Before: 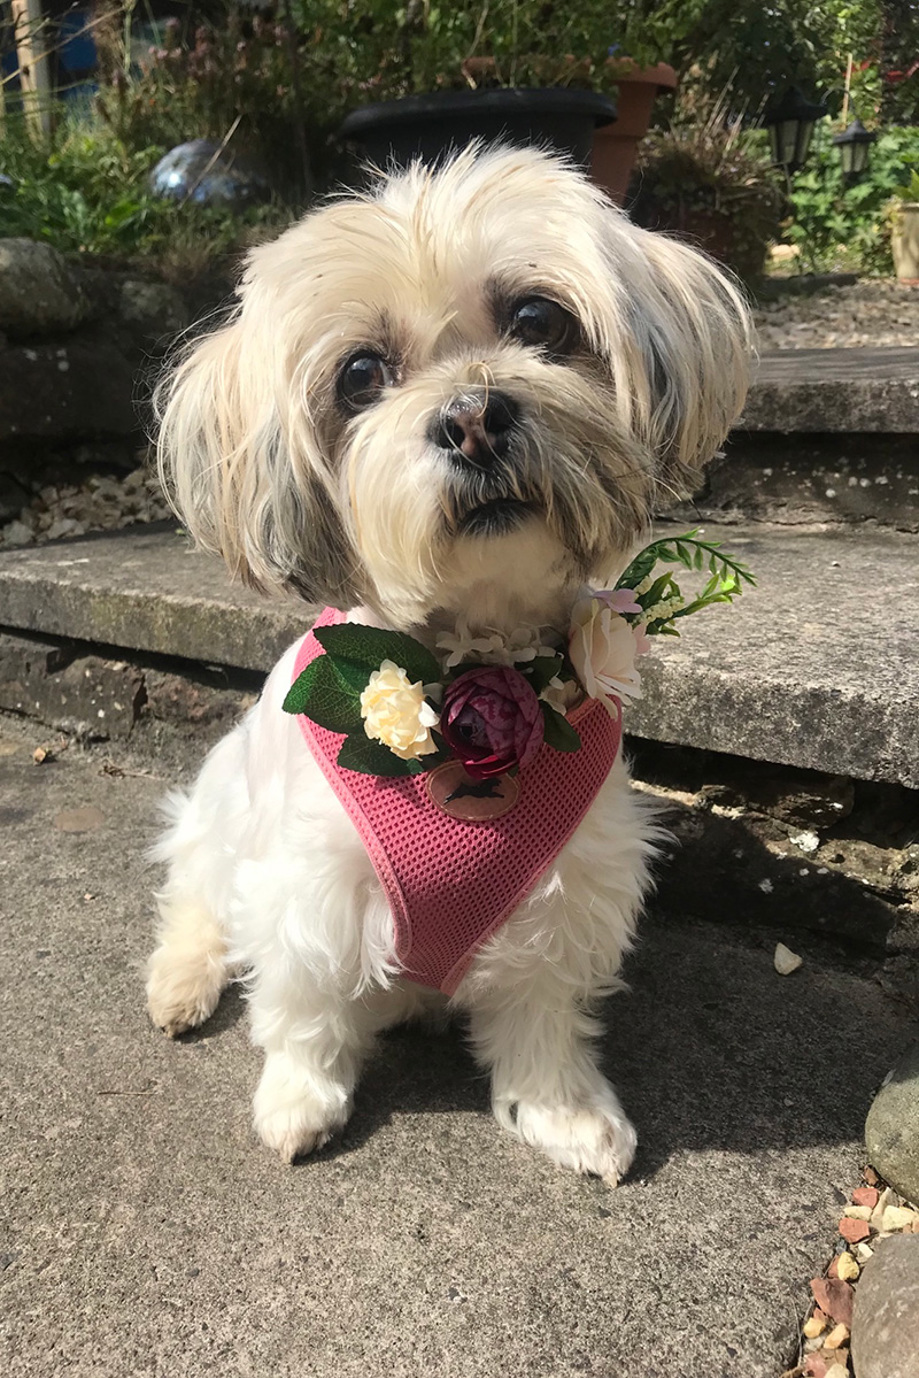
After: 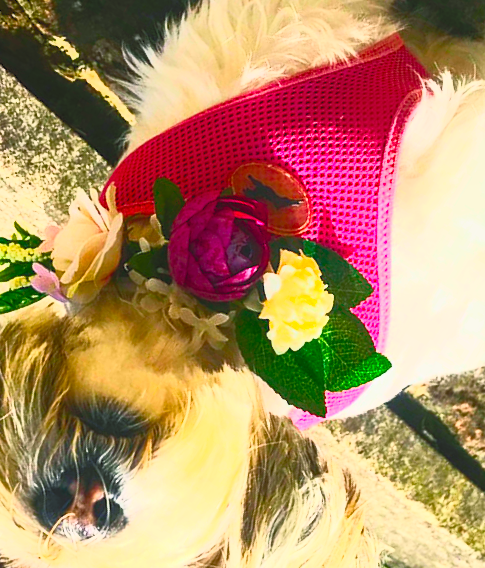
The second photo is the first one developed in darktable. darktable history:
color balance rgb: shadows lift › chroma 2.054%, shadows lift › hue 215.94°, linear chroma grading › global chroma 14.402%, perceptual saturation grading › global saturation 20%, perceptual saturation grading › highlights -24.712%, perceptual saturation grading › shadows 49.396%, global vibrance 15.36%
local contrast: detail 109%
crop and rotate: angle 148.66°, left 9.093%, top 15.562%, right 4.588%, bottom 17.016%
contrast brightness saturation: contrast 0.989, brightness 0.986, saturation 0.993
